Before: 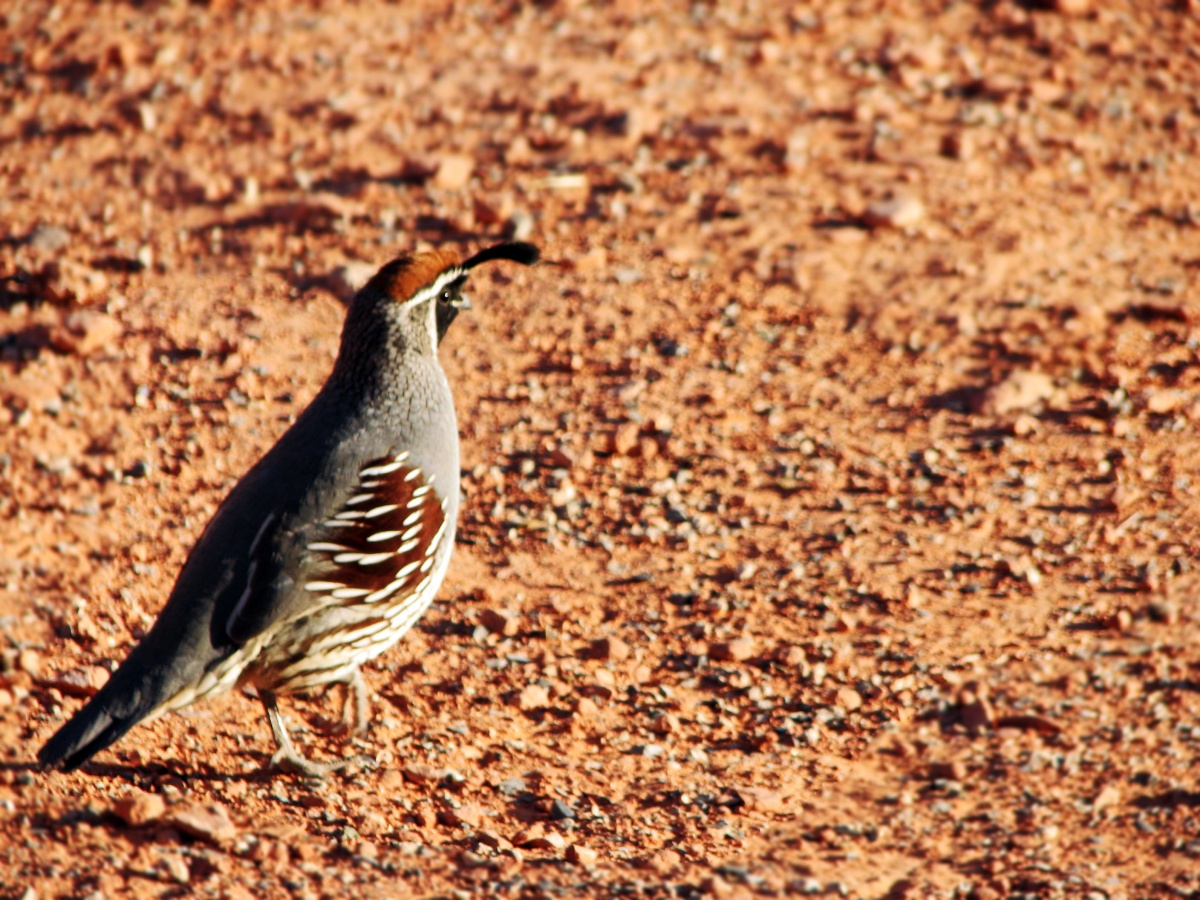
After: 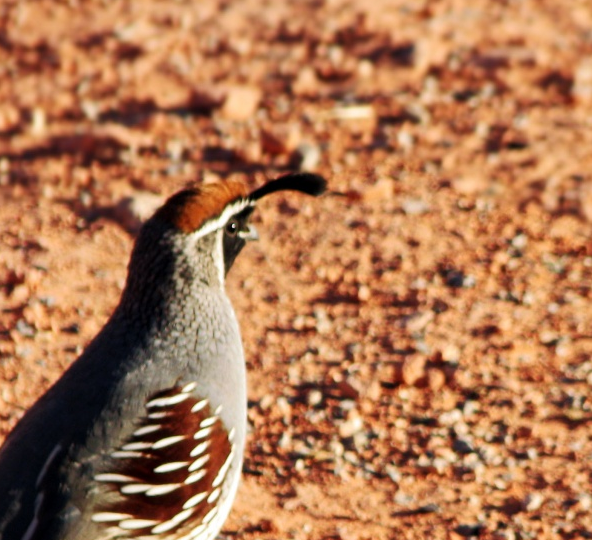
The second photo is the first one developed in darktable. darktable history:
crop: left 17.756%, top 7.706%, right 32.784%, bottom 32.186%
